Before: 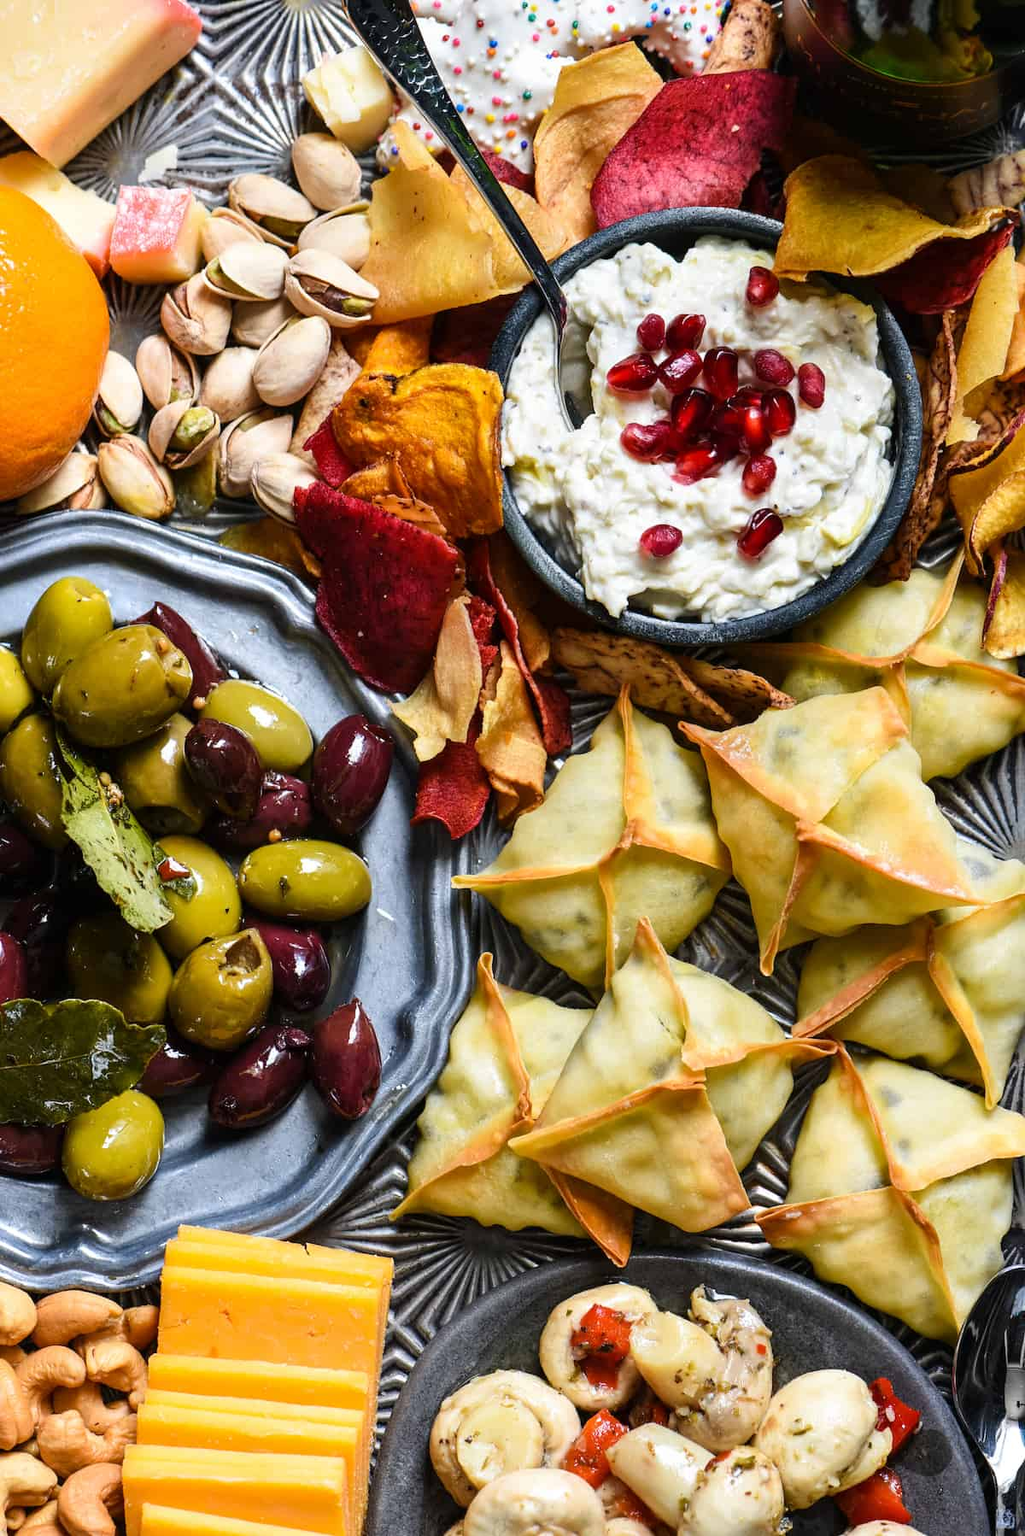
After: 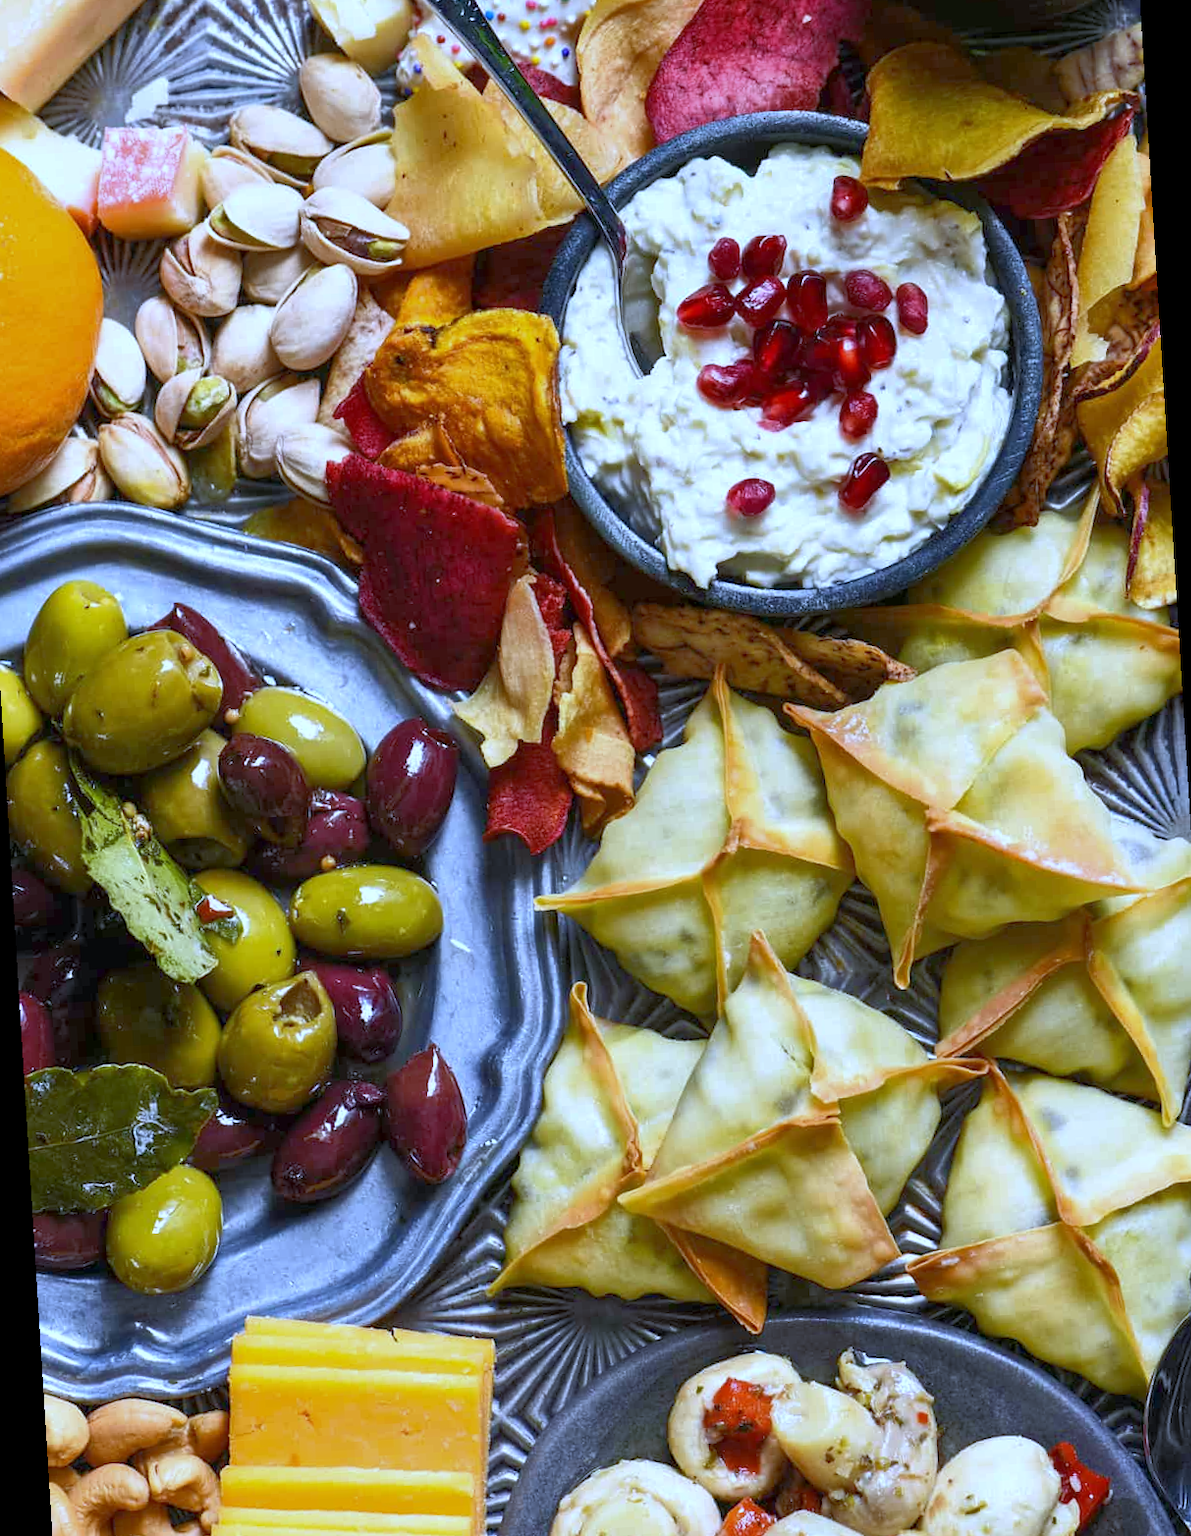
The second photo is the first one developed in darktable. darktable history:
rgb curve: curves: ch0 [(0, 0) (0.072, 0.166) (0.217, 0.293) (0.414, 0.42) (1, 1)], compensate middle gray true, preserve colors basic power
white balance: red 0.871, blue 1.249
rotate and perspective: rotation -3.52°, crop left 0.036, crop right 0.964, crop top 0.081, crop bottom 0.919
